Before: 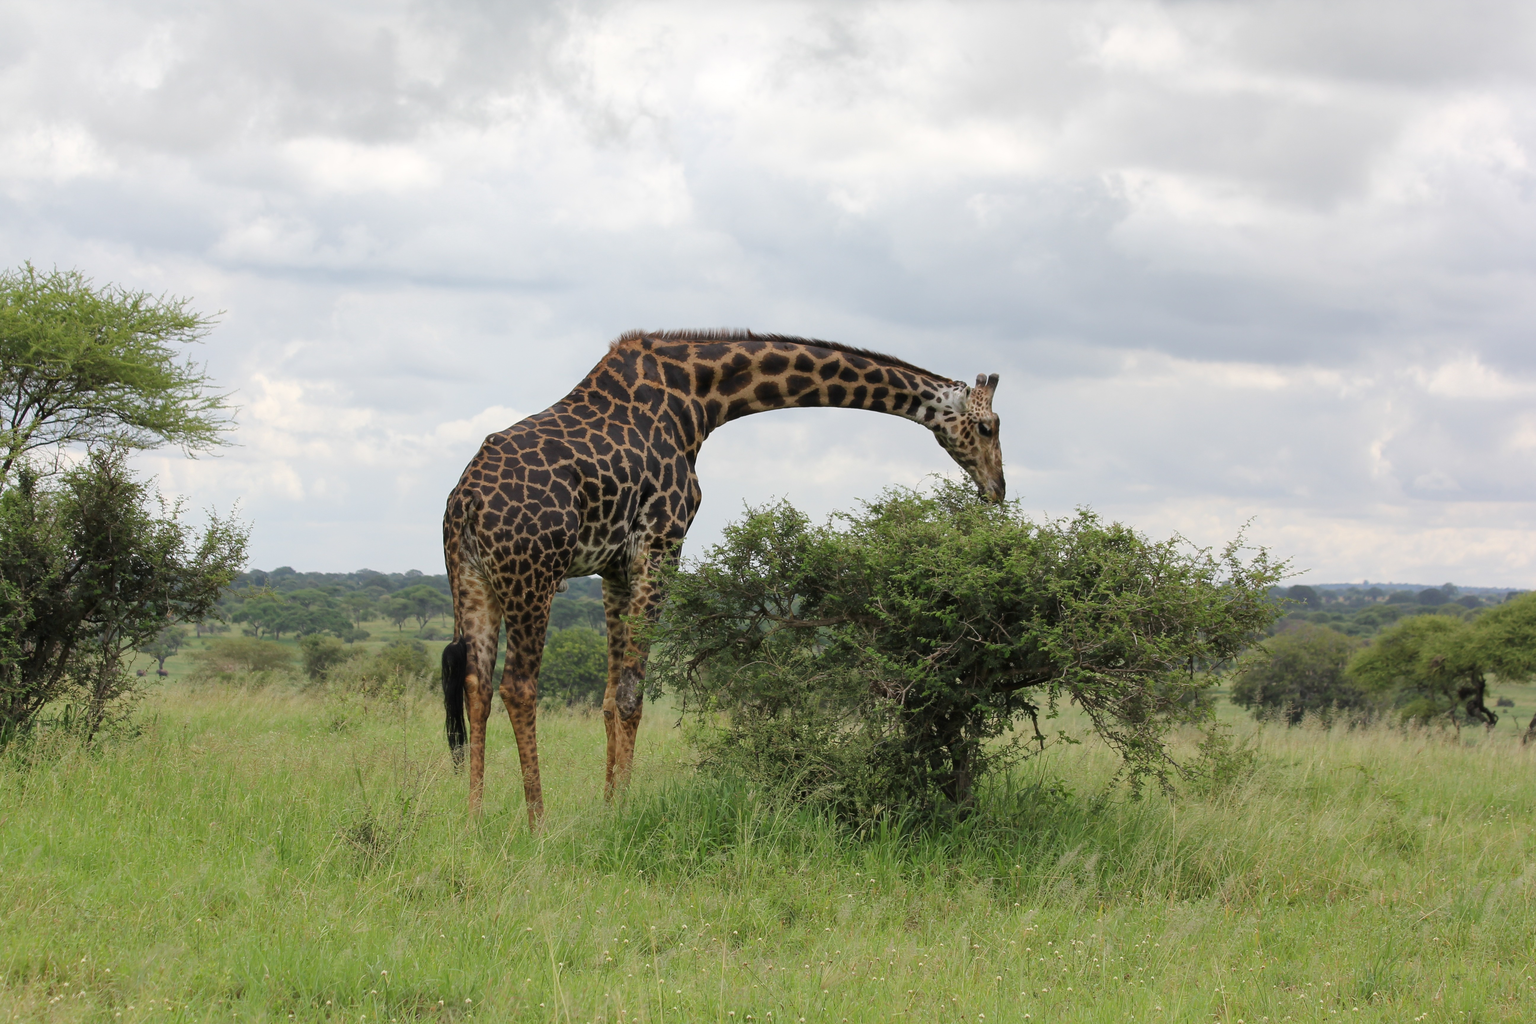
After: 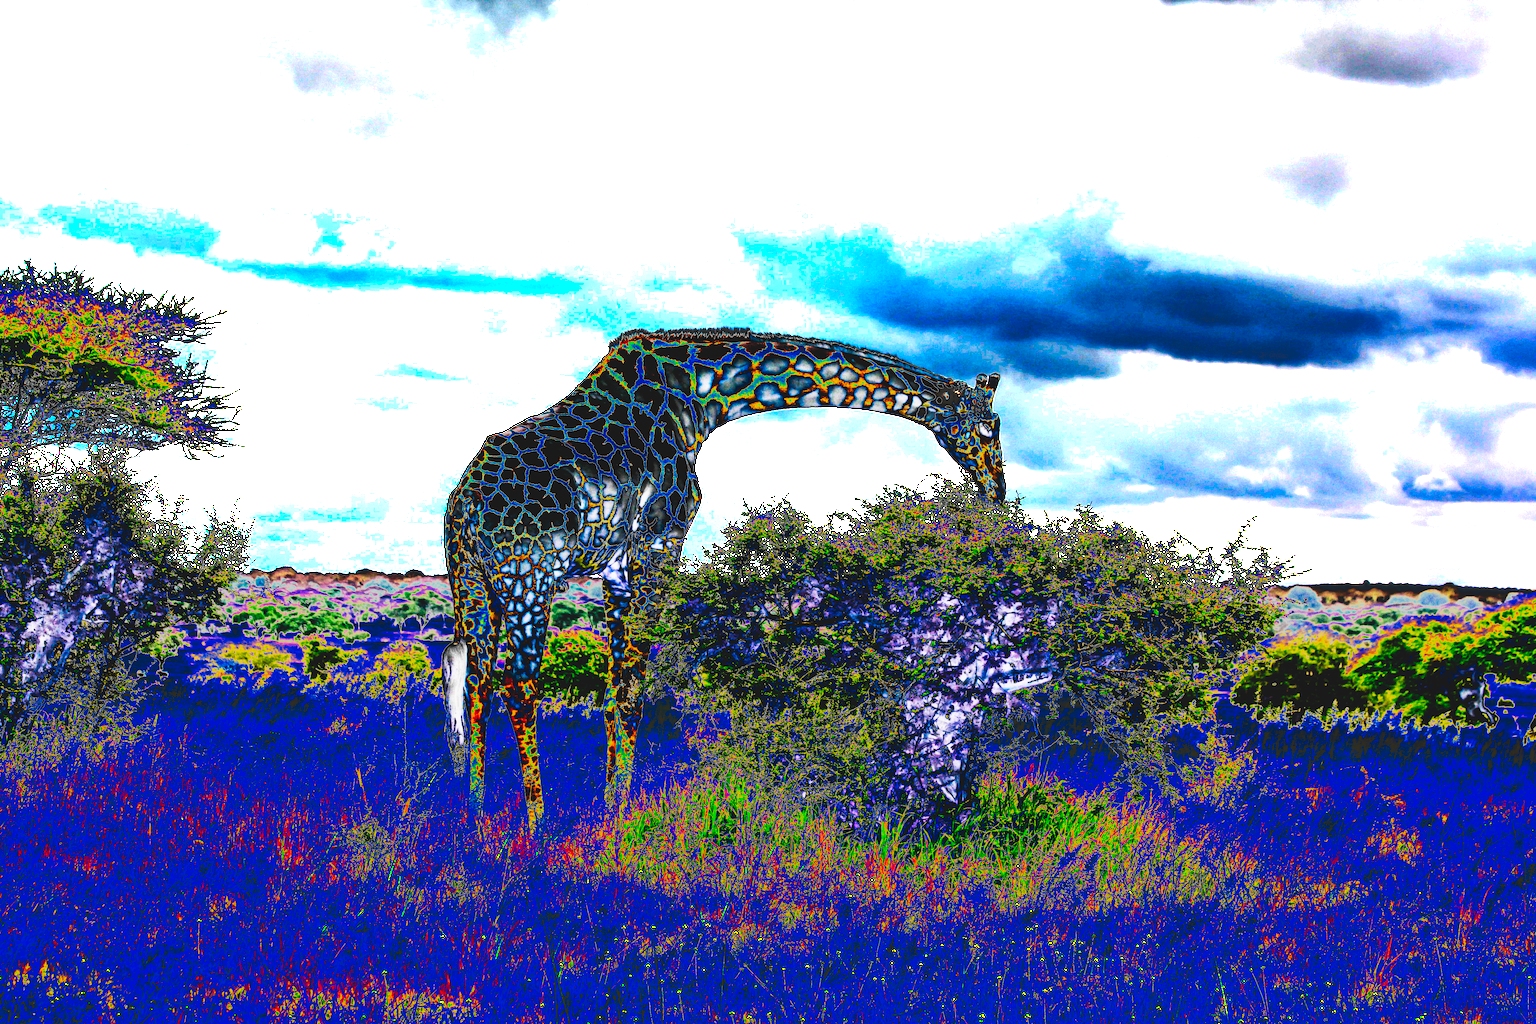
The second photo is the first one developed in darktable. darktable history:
tone equalizer: -8 EV -0.75 EV, -7 EV -0.7 EV, -6 EV -0.6 EV, -5 EV -0.4 EV, -3 EV 0.4 EV, -2 EV 0.6 EV, -1 EV 0.7 EV, +0 EV 0.75 EV, edges refinement/feathering 500, mask exposure compensation -1.57 EV, preserve details no
tone curve: curves: ch0 [(0, 0) (0.003, 0.99) (0.011, 0.983) (0.025, 0.934) (0.044, 0.719) (0.069, 0.382) (0.1, 0.204) (0.136, 0.093) (0.177, 0.094) (0.224, 0.093) (0.277, 0.098) (0.335, 0.214) (0.399, 0.616) (0.468, 0.827) (0.543, 0.464) (0.623, 0.145) (0.709, 0.127) (0.801, 0.187) (0.898, 0.203) (1, 1)], preserve colors none
